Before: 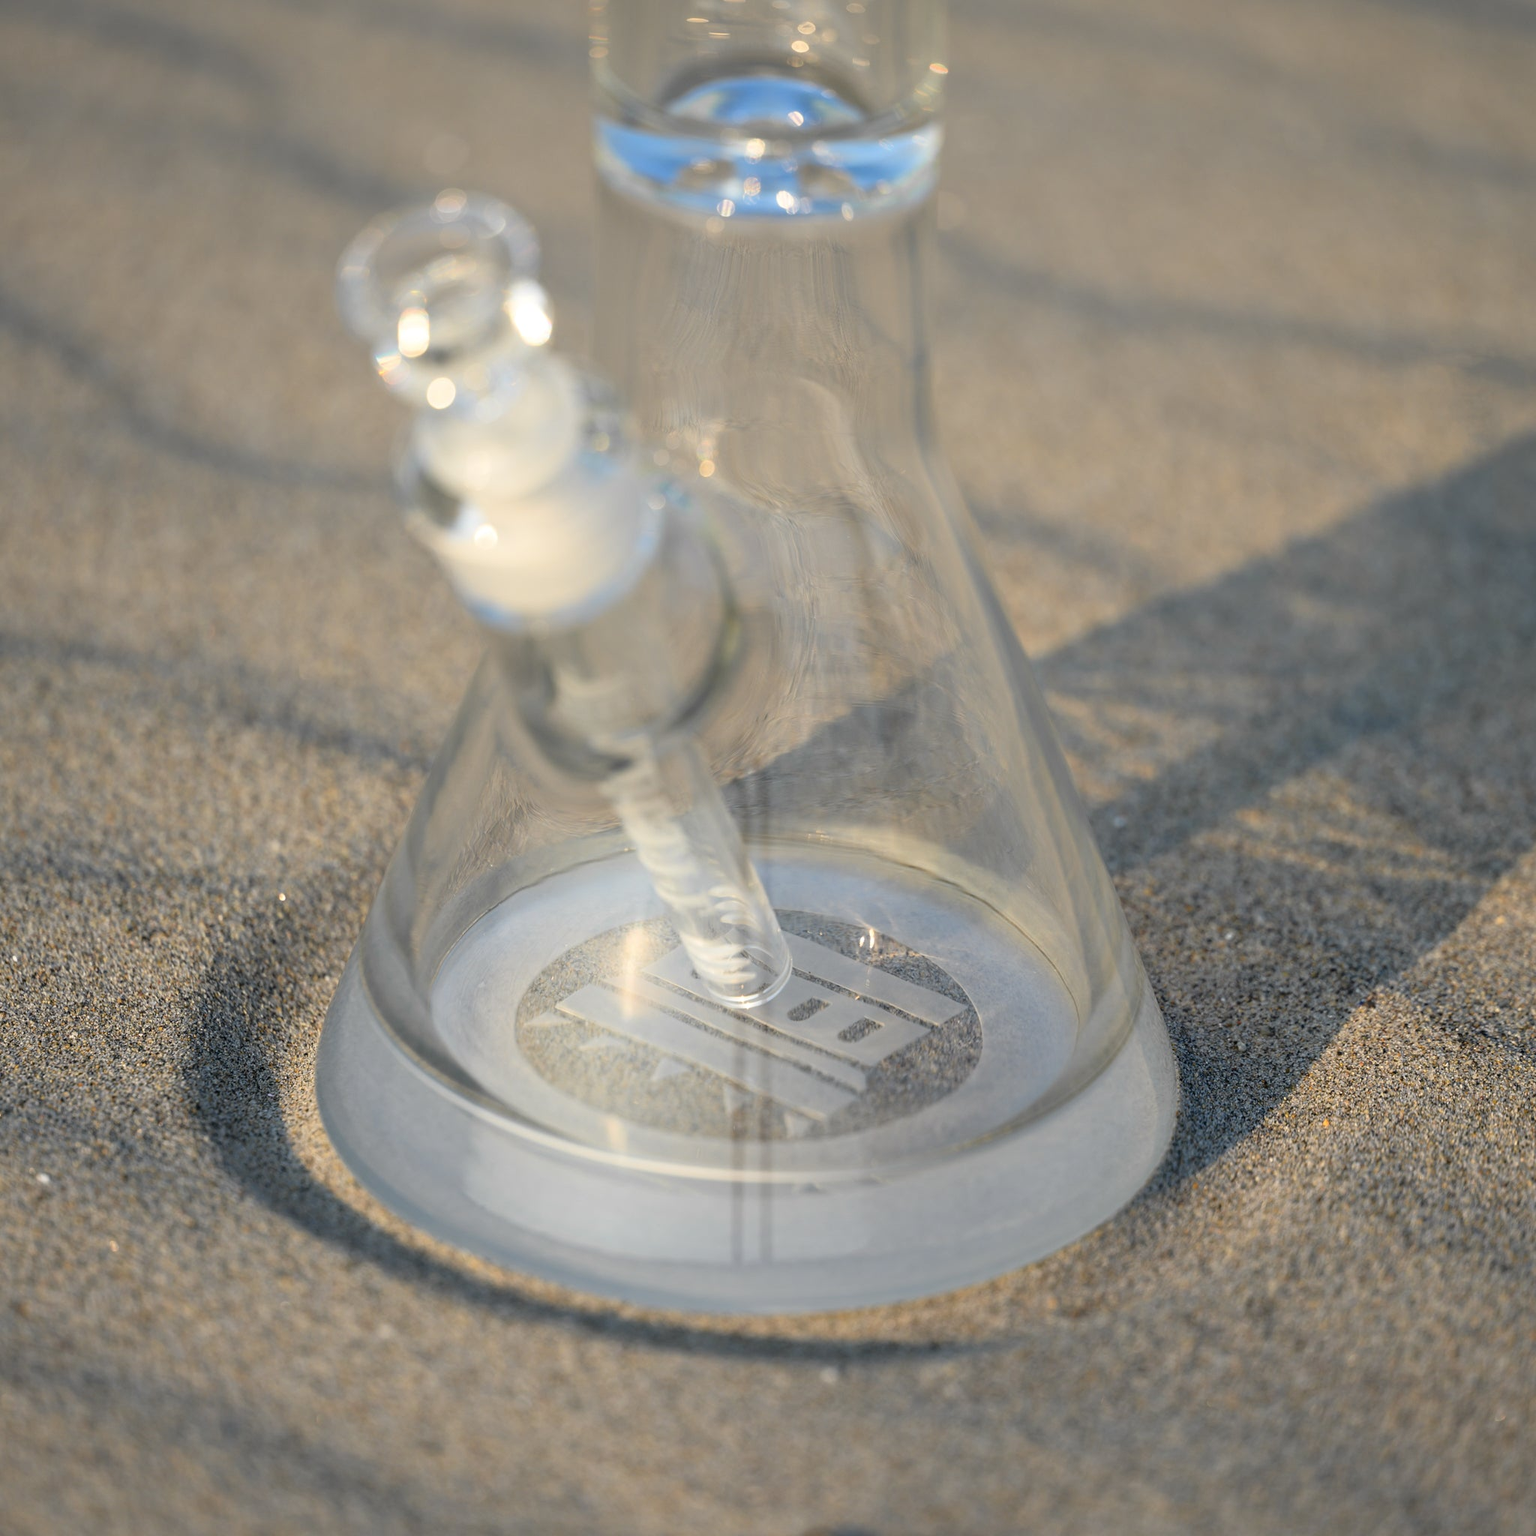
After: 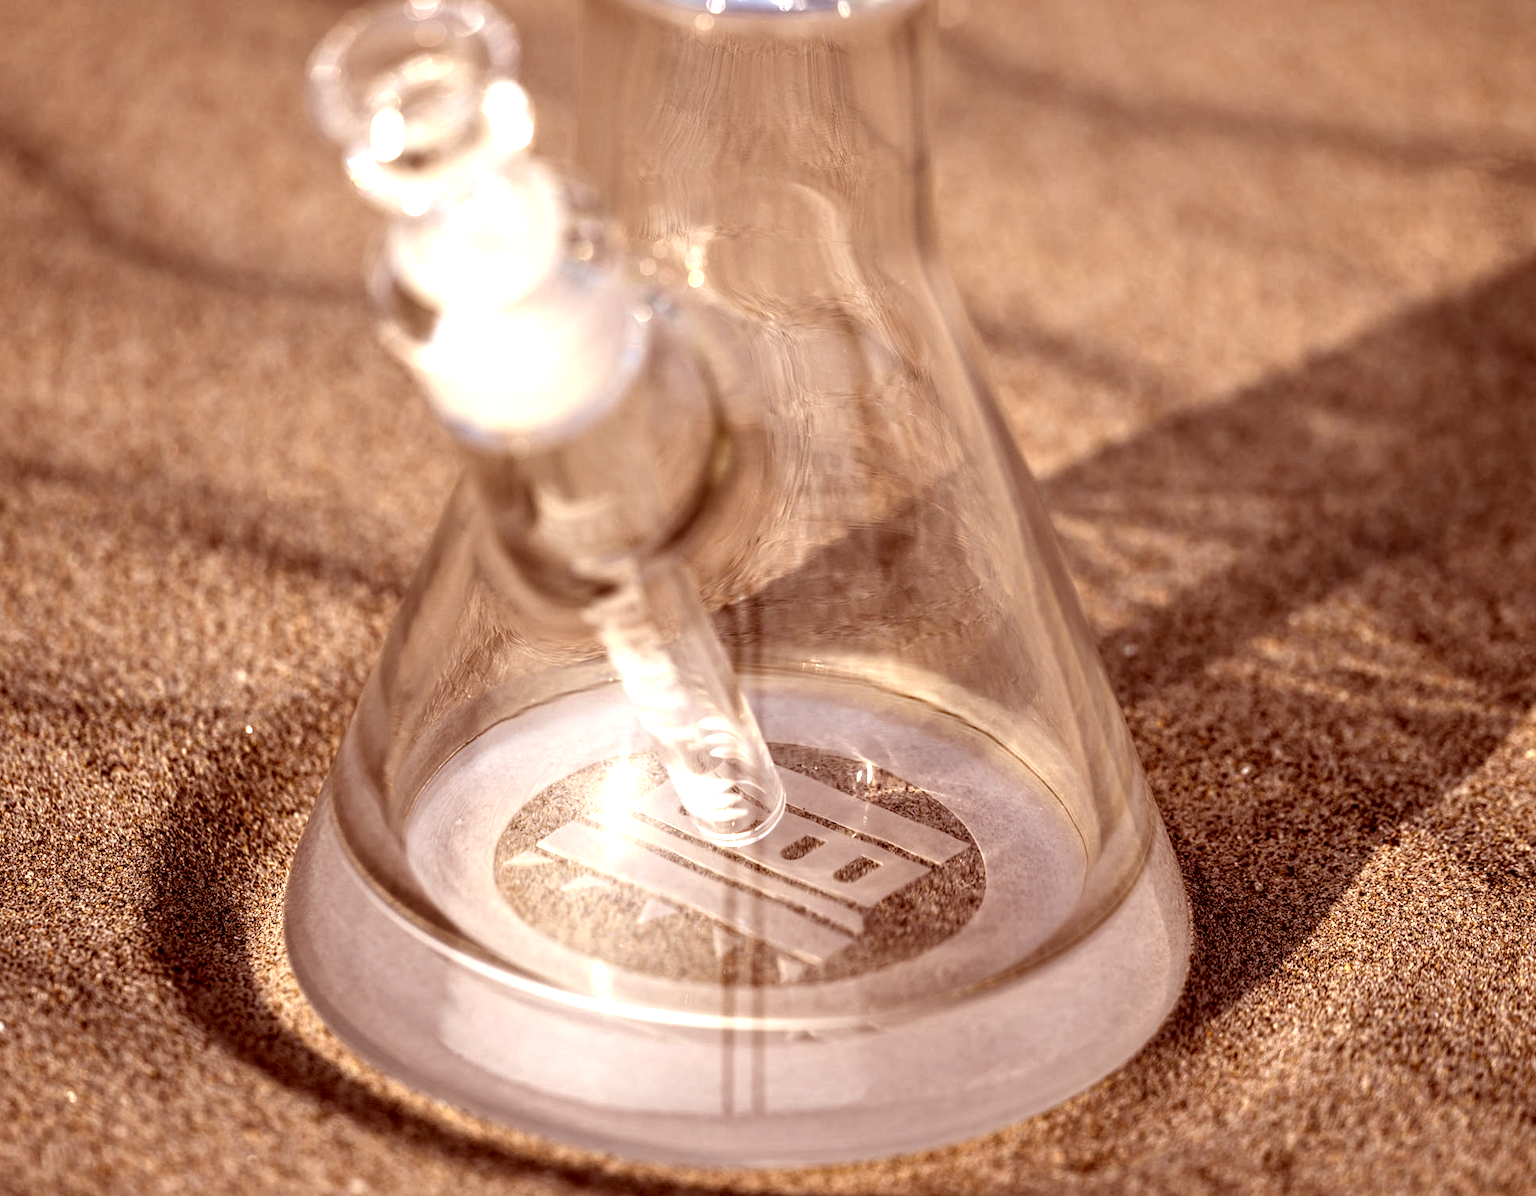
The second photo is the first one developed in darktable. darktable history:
color correction: highlights a* 9.03, highlights b* 8.71, shadows a* 40, shadows b* 40, saturation 0.8
crop and rotate: left 2.991%, top 13.302%, right 1.981%, bottom 12.636%
local contrast: highlights 19%, detail 186%
color balance rgb: linear chroma grading › global chroma 10%, global vibrance 10%, contrast 15%, saturation formula JzAzBz (2021)
